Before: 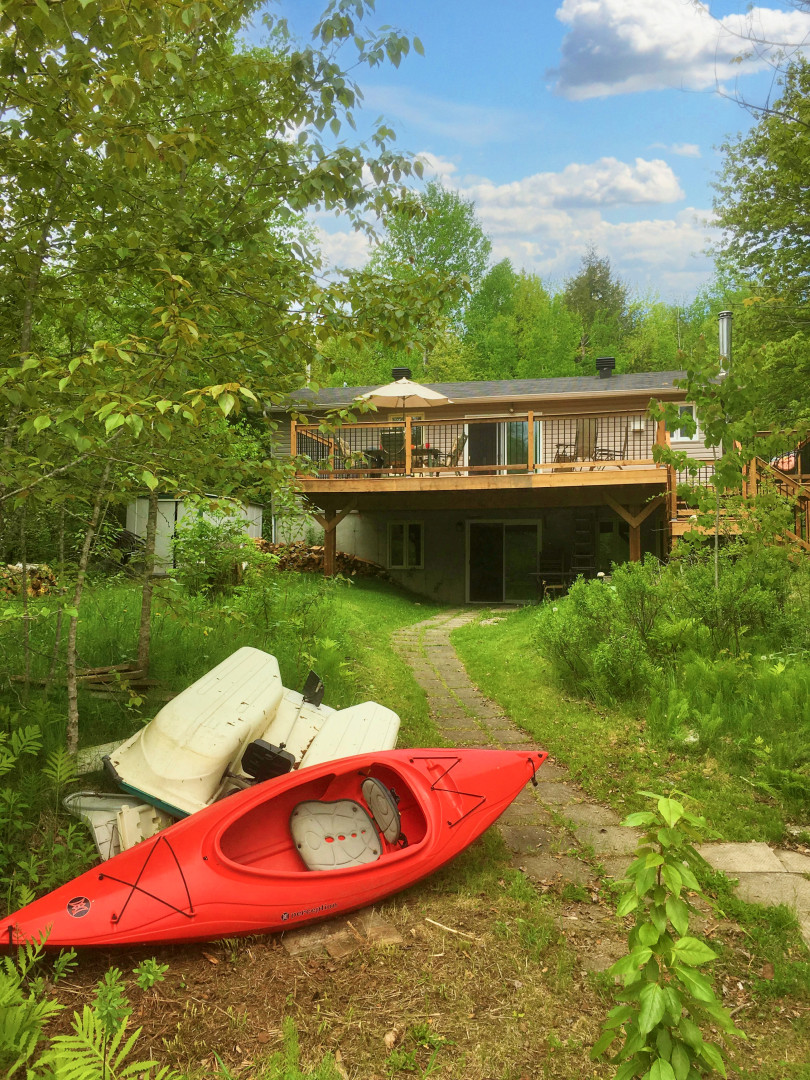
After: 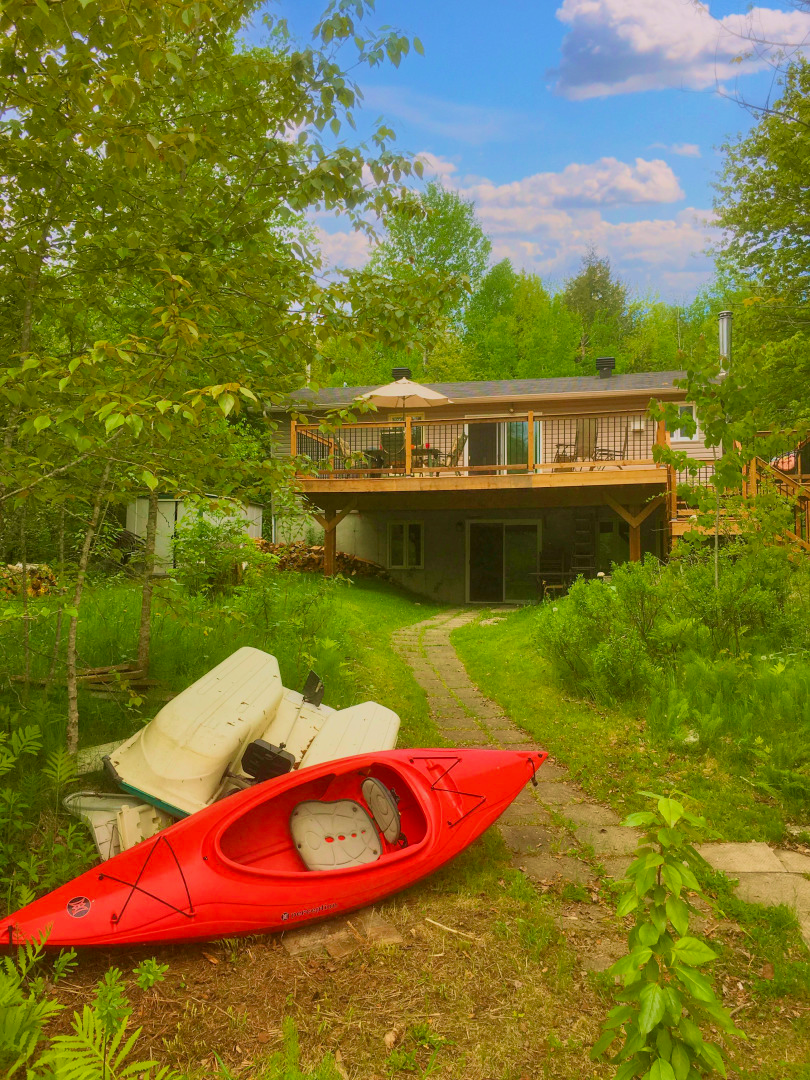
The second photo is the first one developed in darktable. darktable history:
velvia: strength 44.73%
color balance rgb: power › chroma 0.308%, power › hue 22.97°, highlights gain › chroma 1.509%, highlights gain › hue 306.7°, perceptual saturation grading › global saturation 19.521%, contrast -19.756%
